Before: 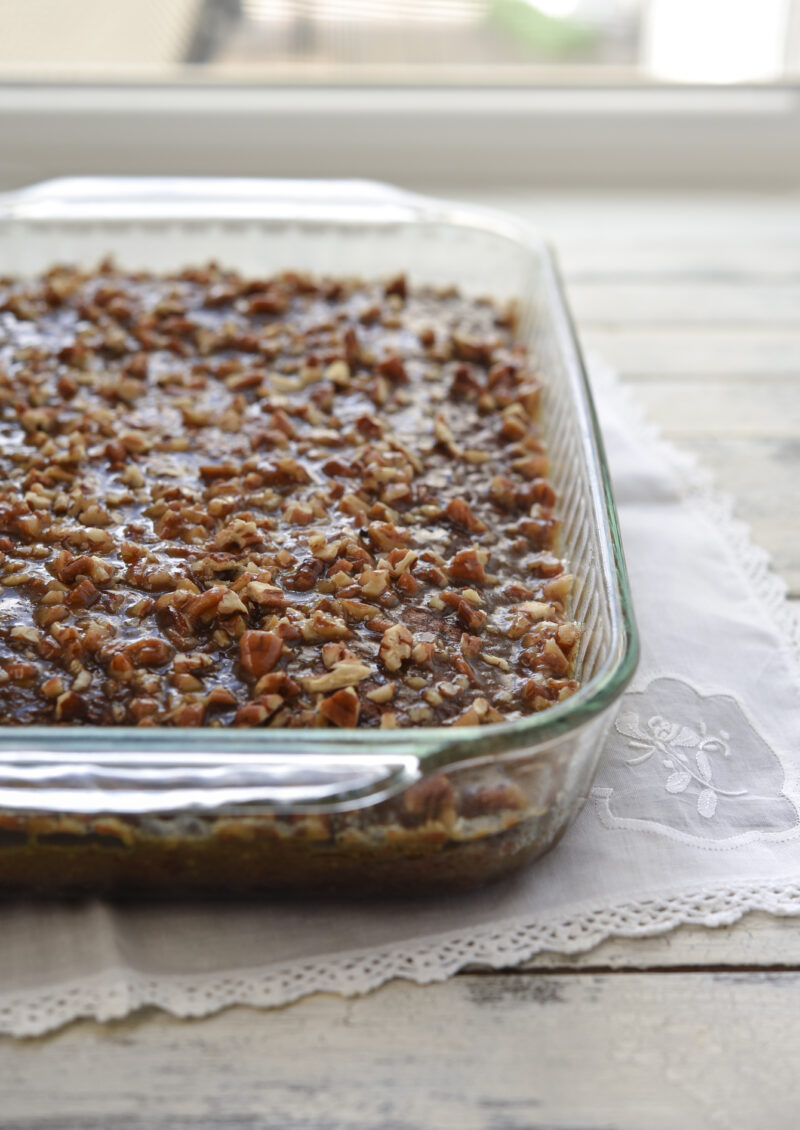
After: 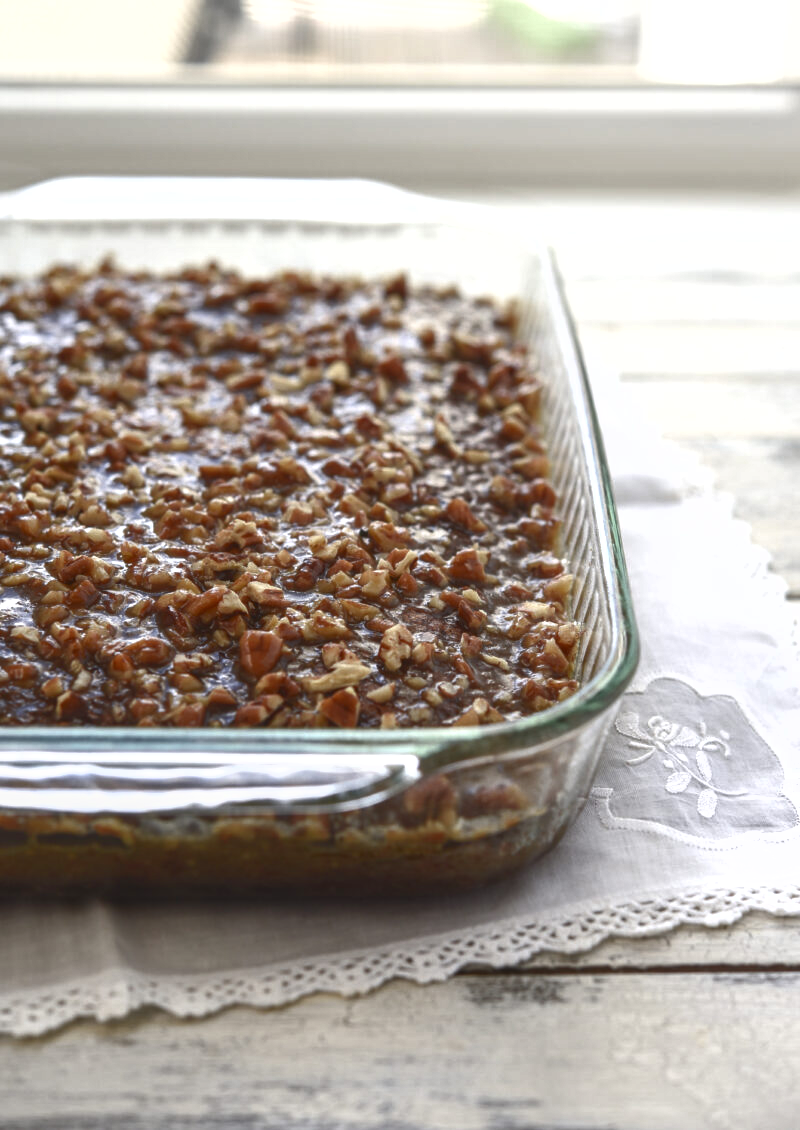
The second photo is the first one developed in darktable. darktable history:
contrast equalizer: y [[0.5, 0.5, 0.468, 0.5, 0.5, 0.5], [0.5 ×6], [0.5 ×6], [0 ×6], [0 ×6]]
tone curve: curves: ch0 [(0, 0.081) (0.483, 0.453) (0.881, 0.992)]
local contrast: on, module defaults
